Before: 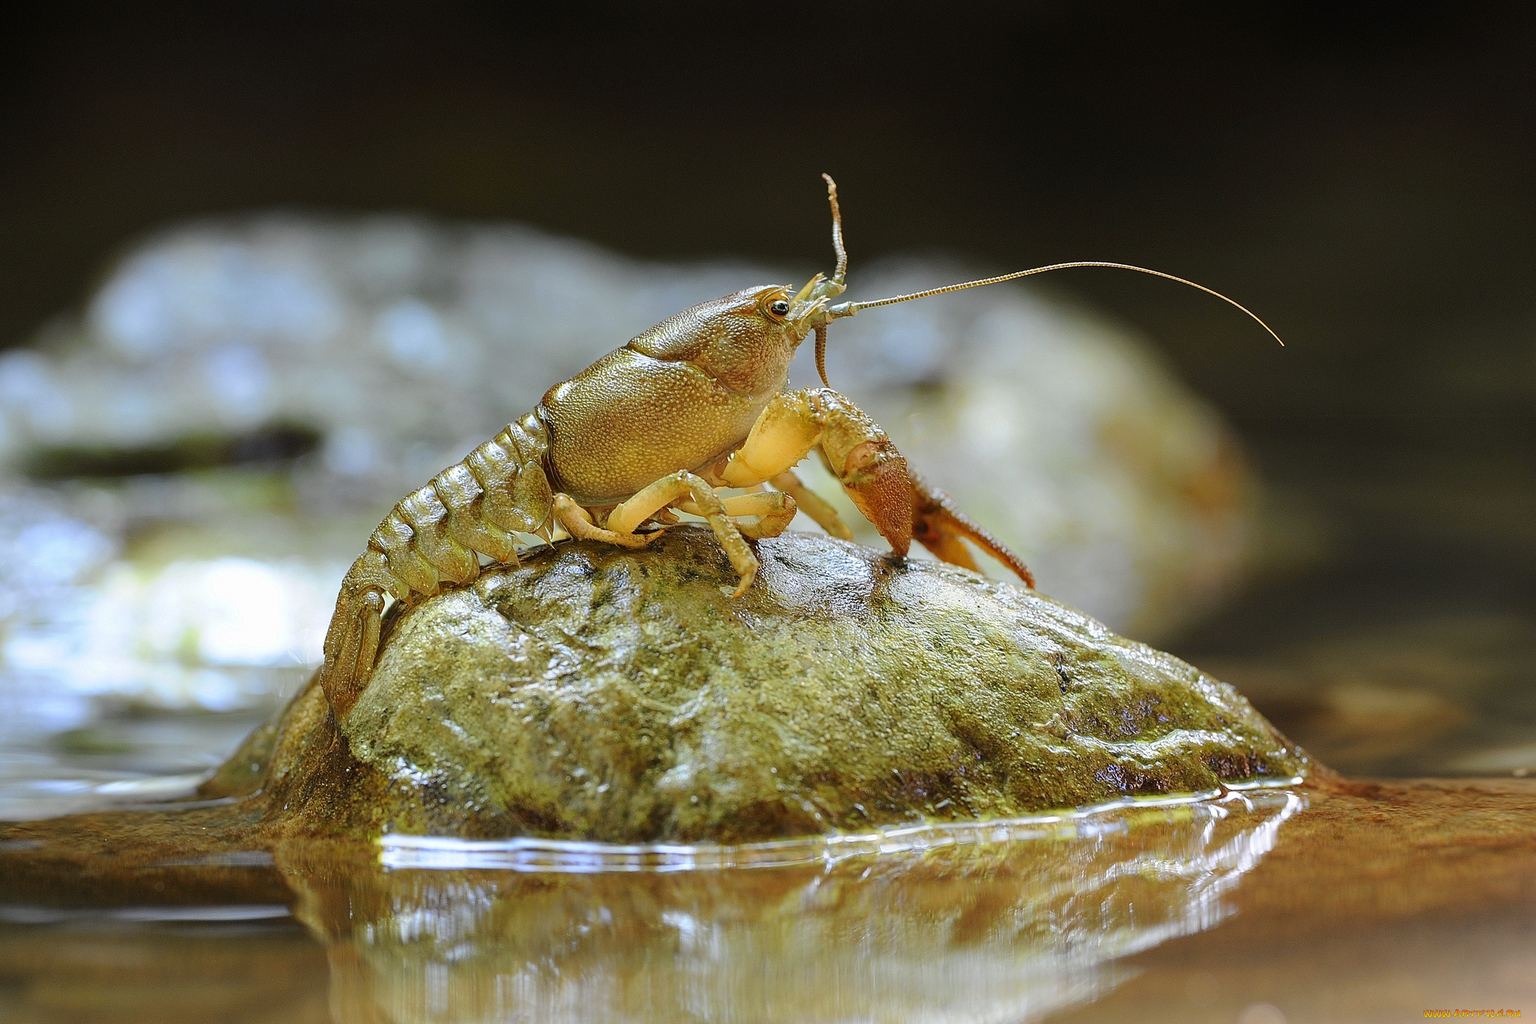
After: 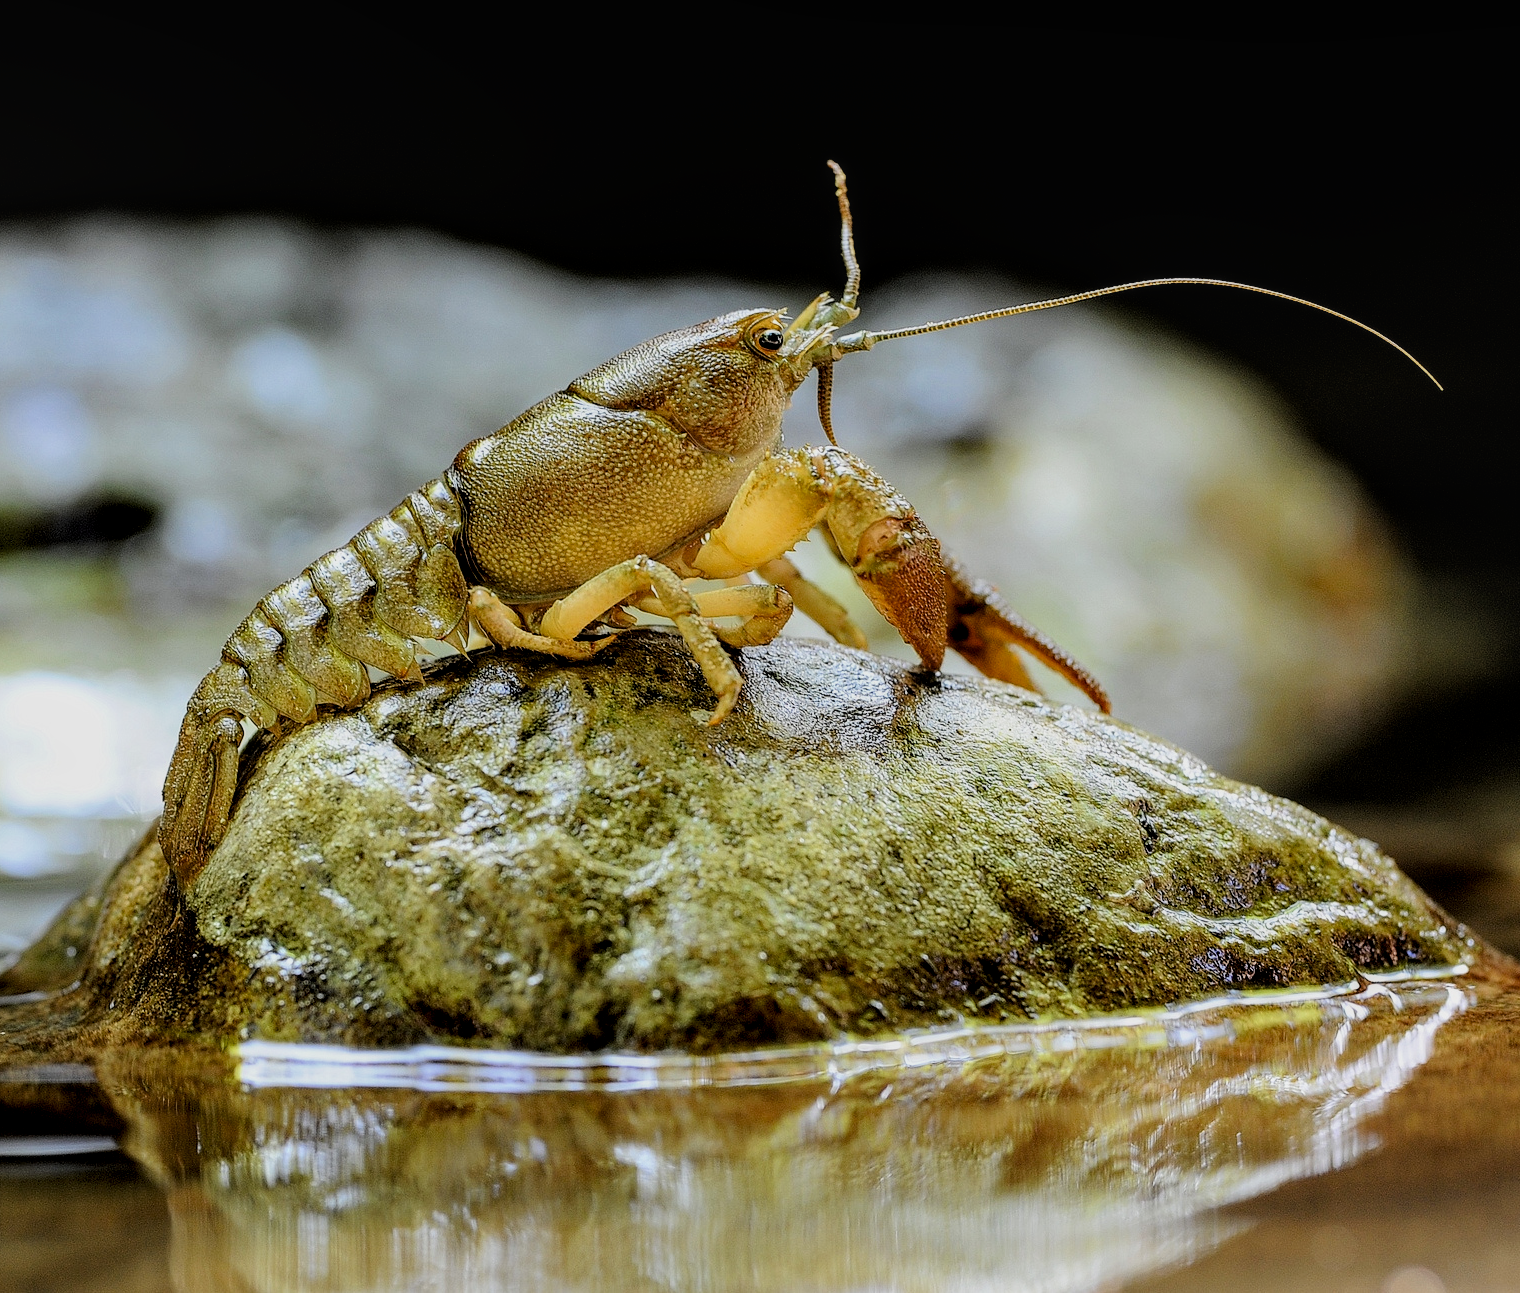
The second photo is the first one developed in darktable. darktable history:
filmic rgb: black relative exposure -5 EV, hardness 2.88, contrast 1.3
exposure: black level correction 0.009, exposure 0.014 EV, compensate highlight preservation false
local contrast: on, module defaults
crop and rotate: left 13.15%, top 5.251%, right 12.609%
